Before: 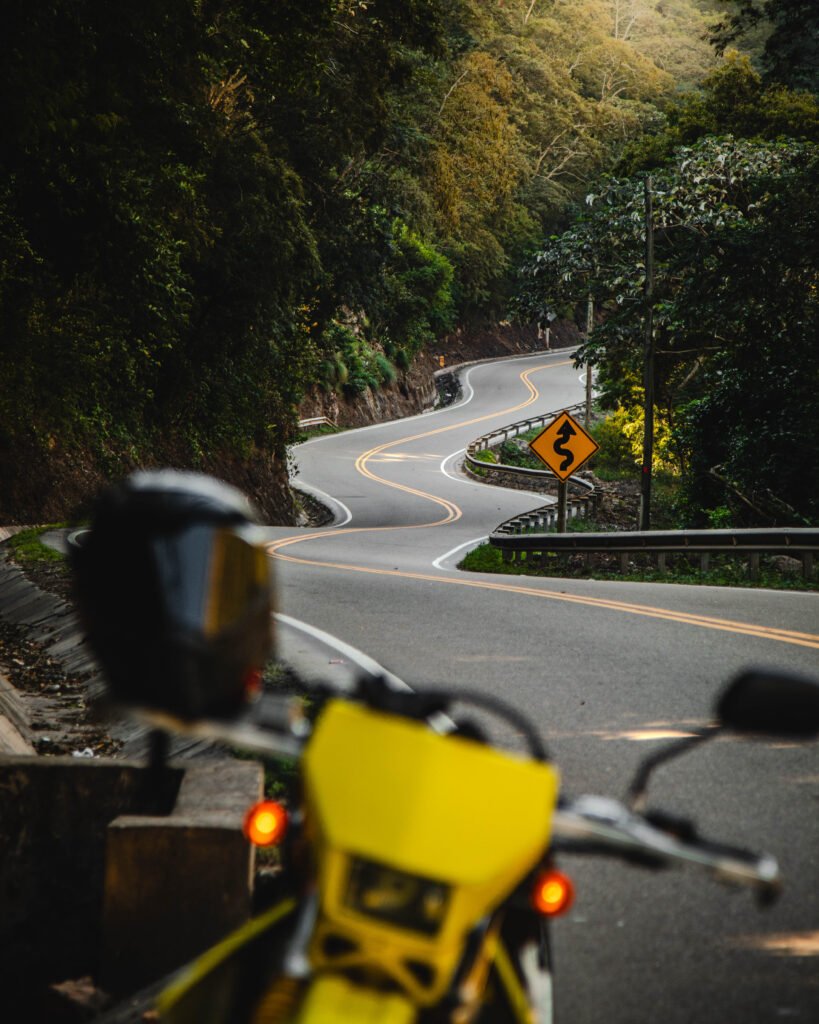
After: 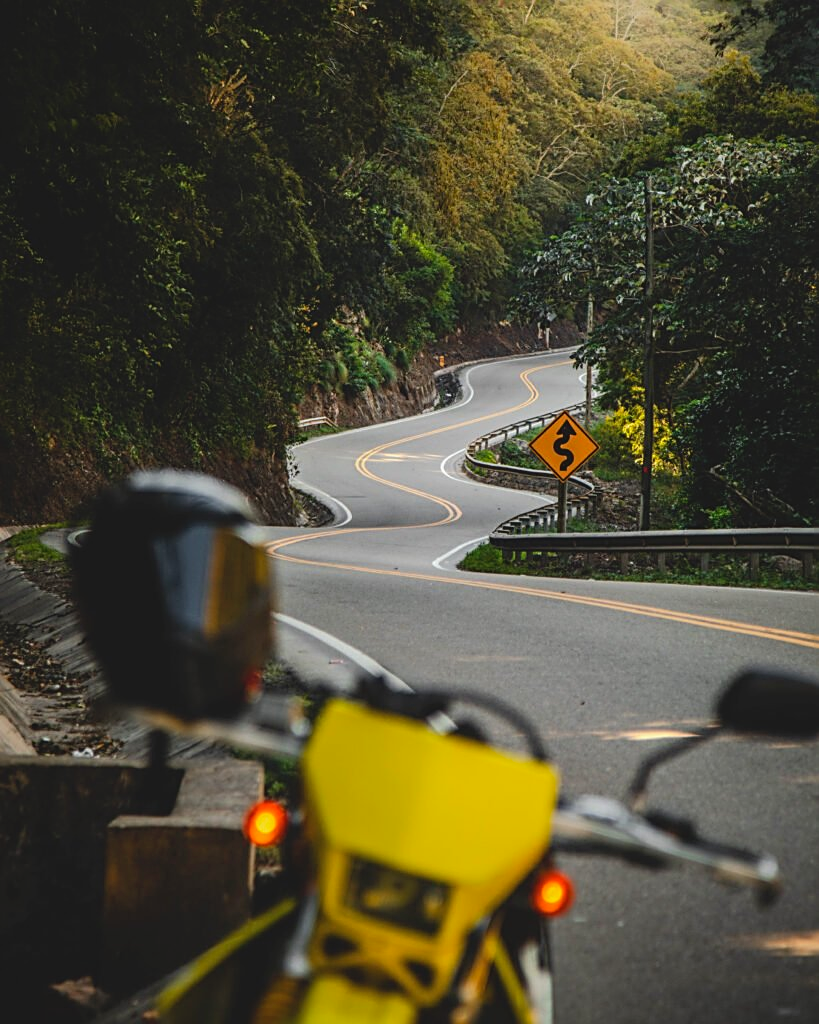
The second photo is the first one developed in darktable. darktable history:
sharpen: on, module defaults
contrast brightness saturation: contrast -0.099, brightness 0.042, saturation 0.084
